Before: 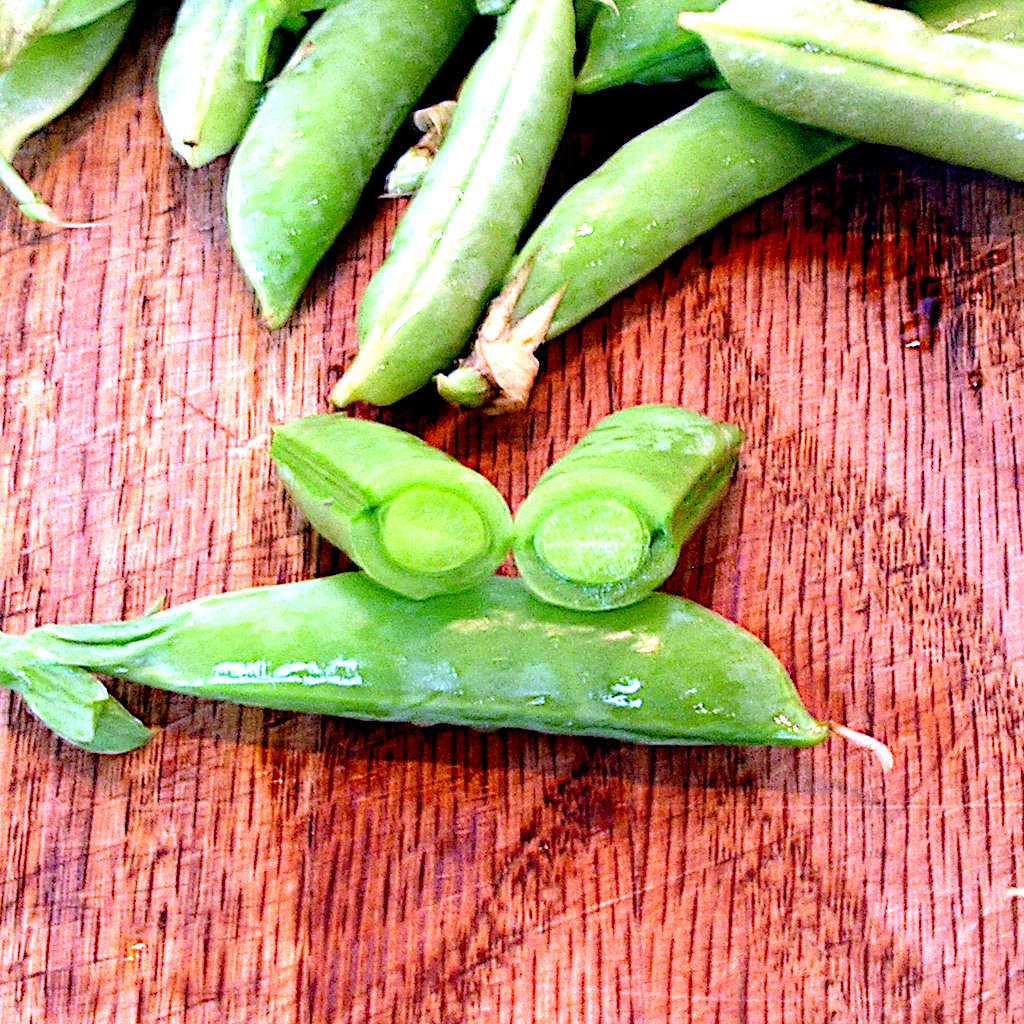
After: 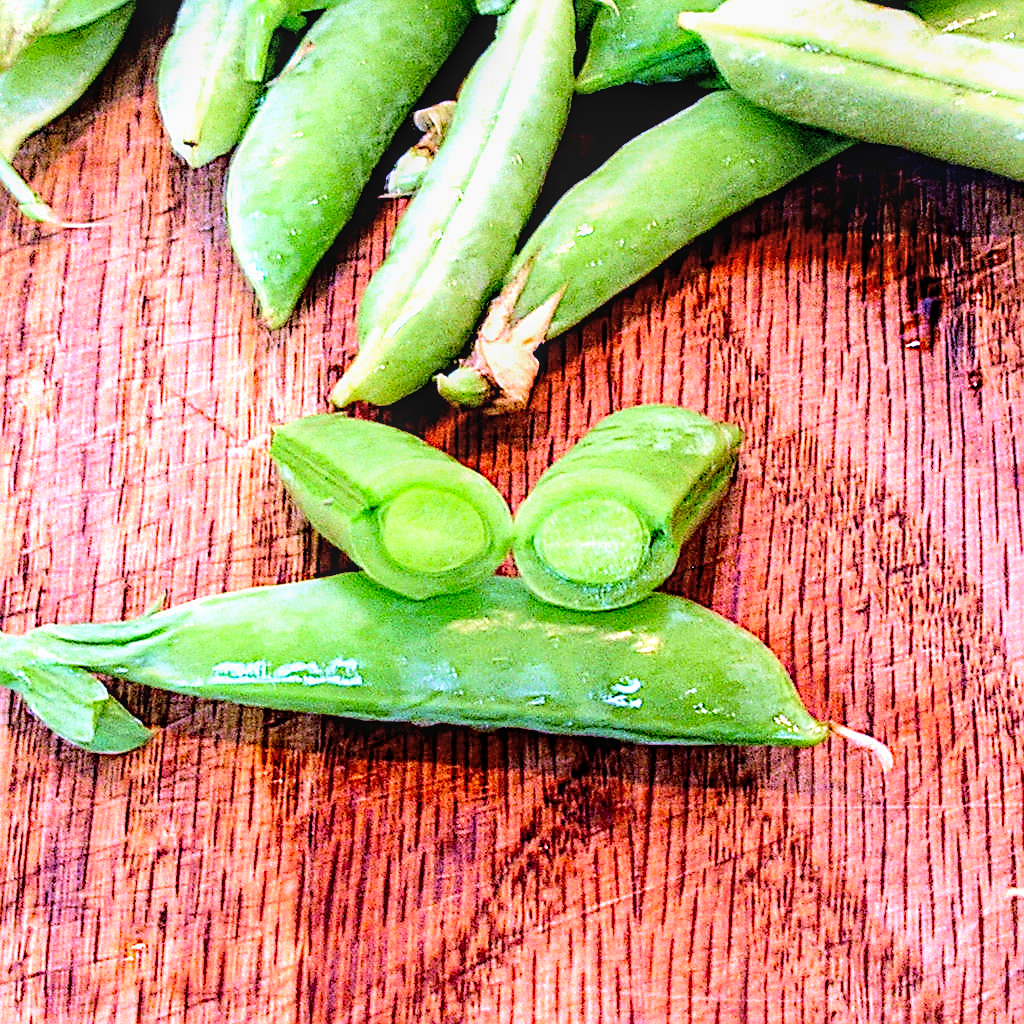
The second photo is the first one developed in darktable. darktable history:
local contrast: on, module defaults
tone equalizer: edges refinement/feathering 500, mask exposure compensation -1.57 EV, preserve details no
sharpen: amount 0.491
velvia: on, module defaults
tone curve: curves: ch0 [(0, 0) (0.071, 0.047) (0.266, 0.26) (0.483, 0.554) (0.753, 0.811) (1, 0.983)]; ch1 [(0, 0) (0.346, 0.307) (0.408, 0.387) (0.463, 0.465) (0.482, 0.493) (0.502, 0.499) (0.517, 0.502) (0.55, 0.548) (0.597, 0.61) (0.651, 0.698) (1, 1)]; ch2 [(0, 0) (0.346, 0.34) (0.434, 0.46) (0.485, 0.494) (0.5, 0.498) (0.517, 0.506) (0.526, 0.545) (0.583, 0.61) (0.625, 0.659) (1, 1)], color space Lab, linked channels, preserve colors none
